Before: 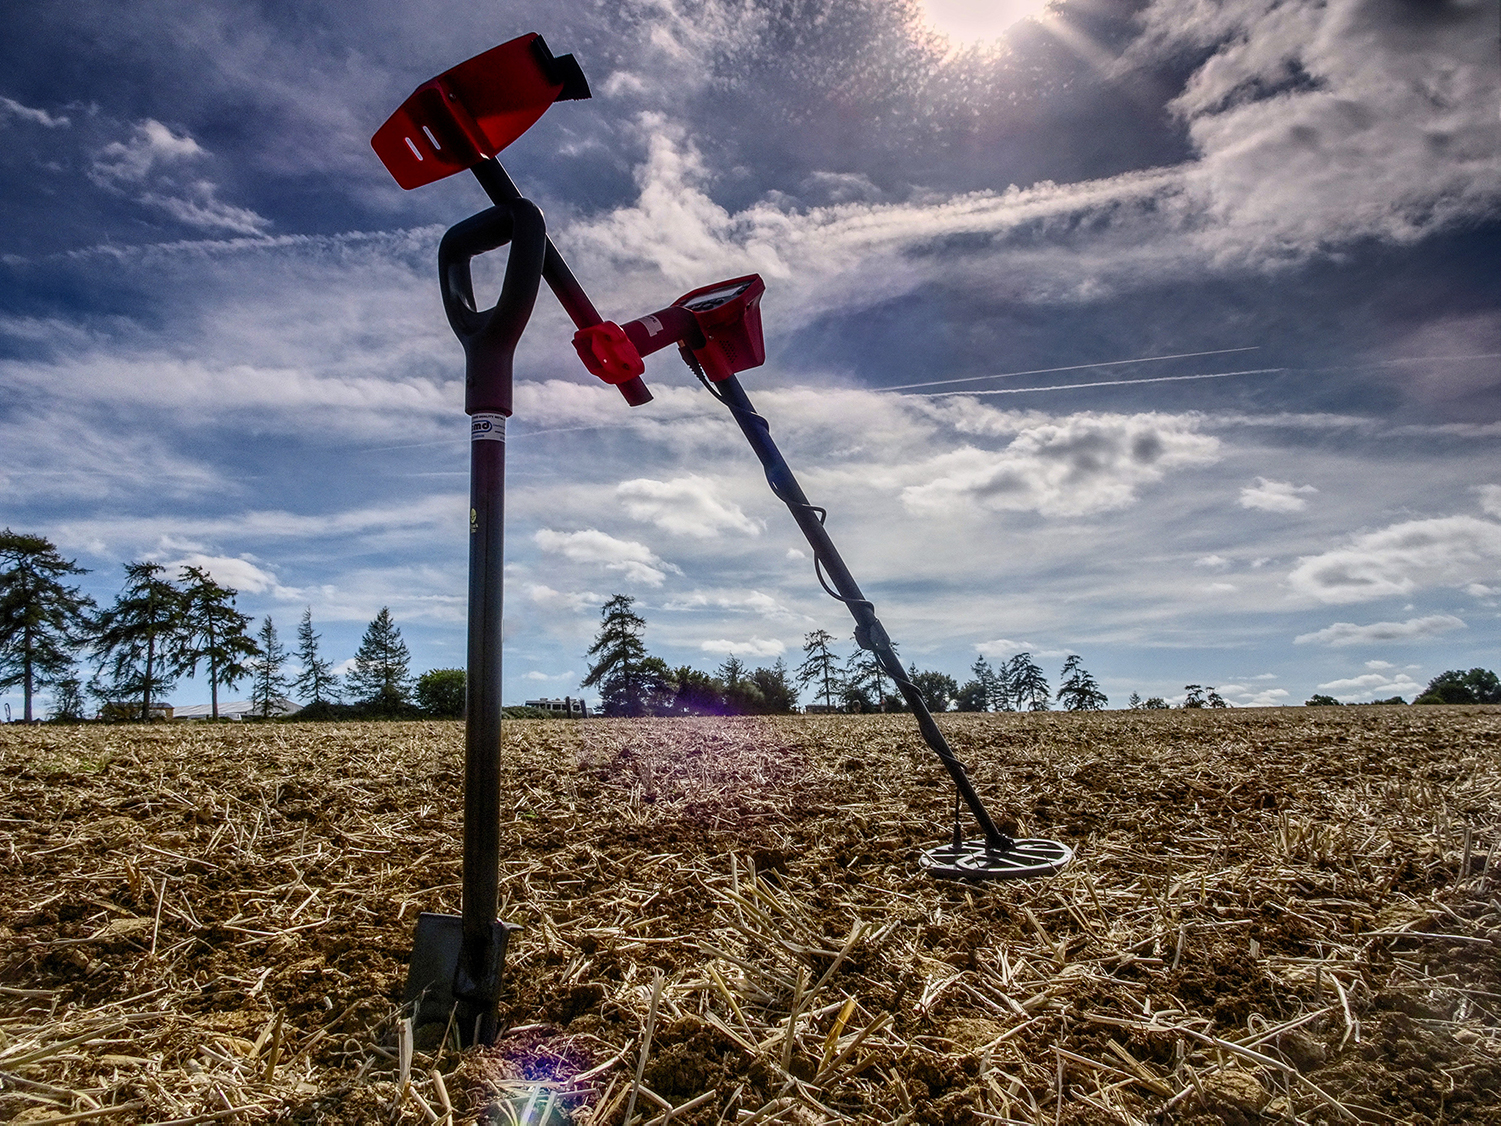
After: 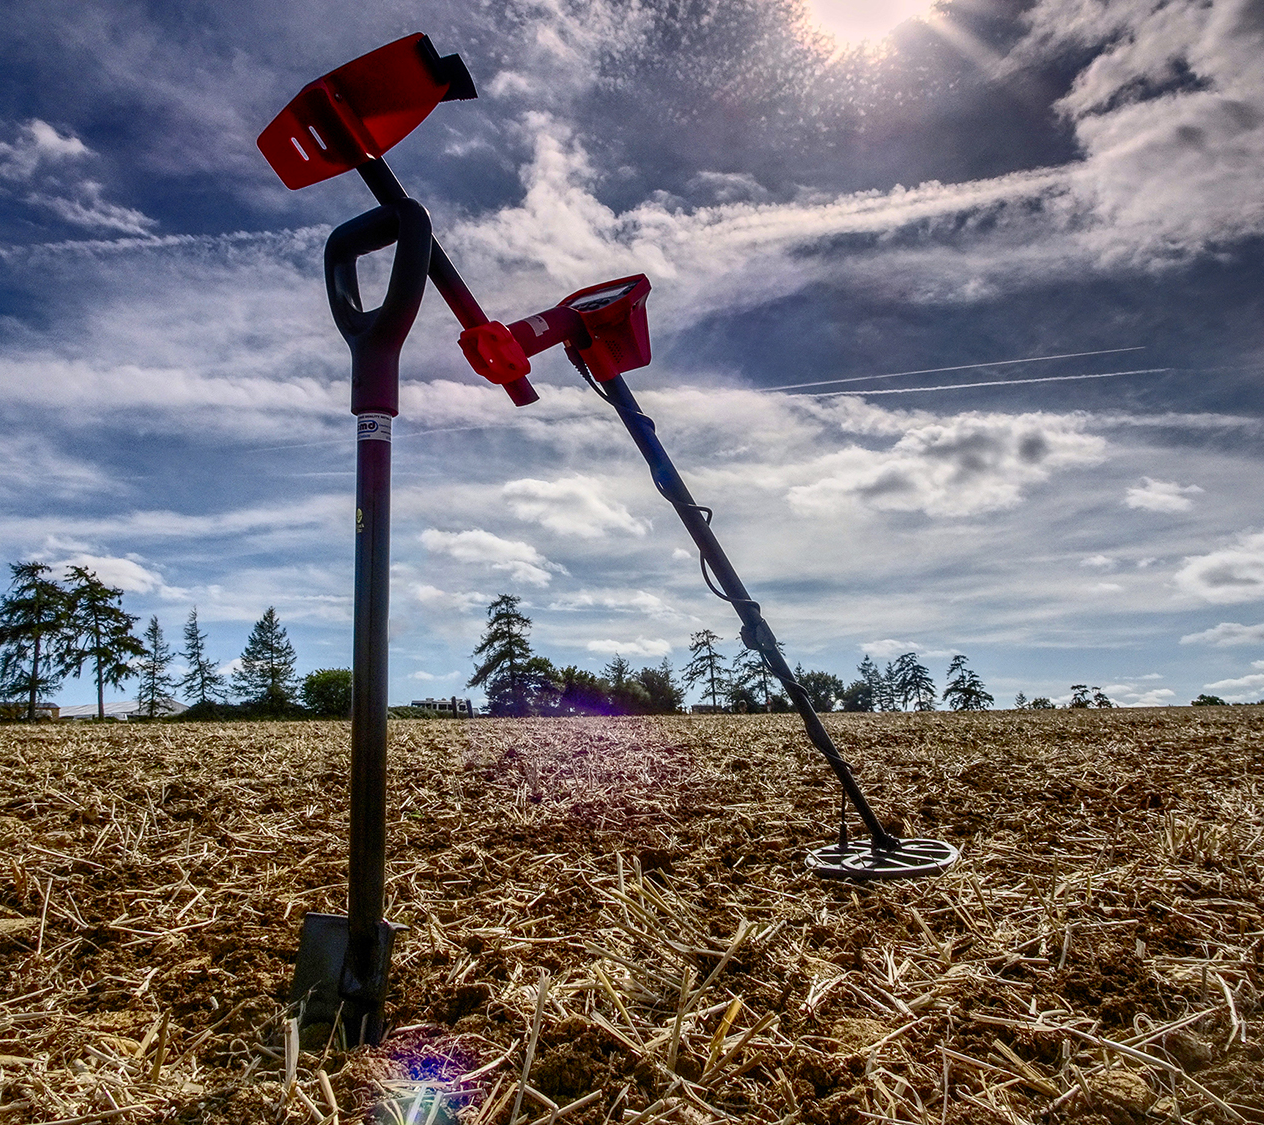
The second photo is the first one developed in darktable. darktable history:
crop: left 7.598%, right 7.873%
shadows and highlights: on, module defaults
contrast brightness saturation: contrast 0.22
